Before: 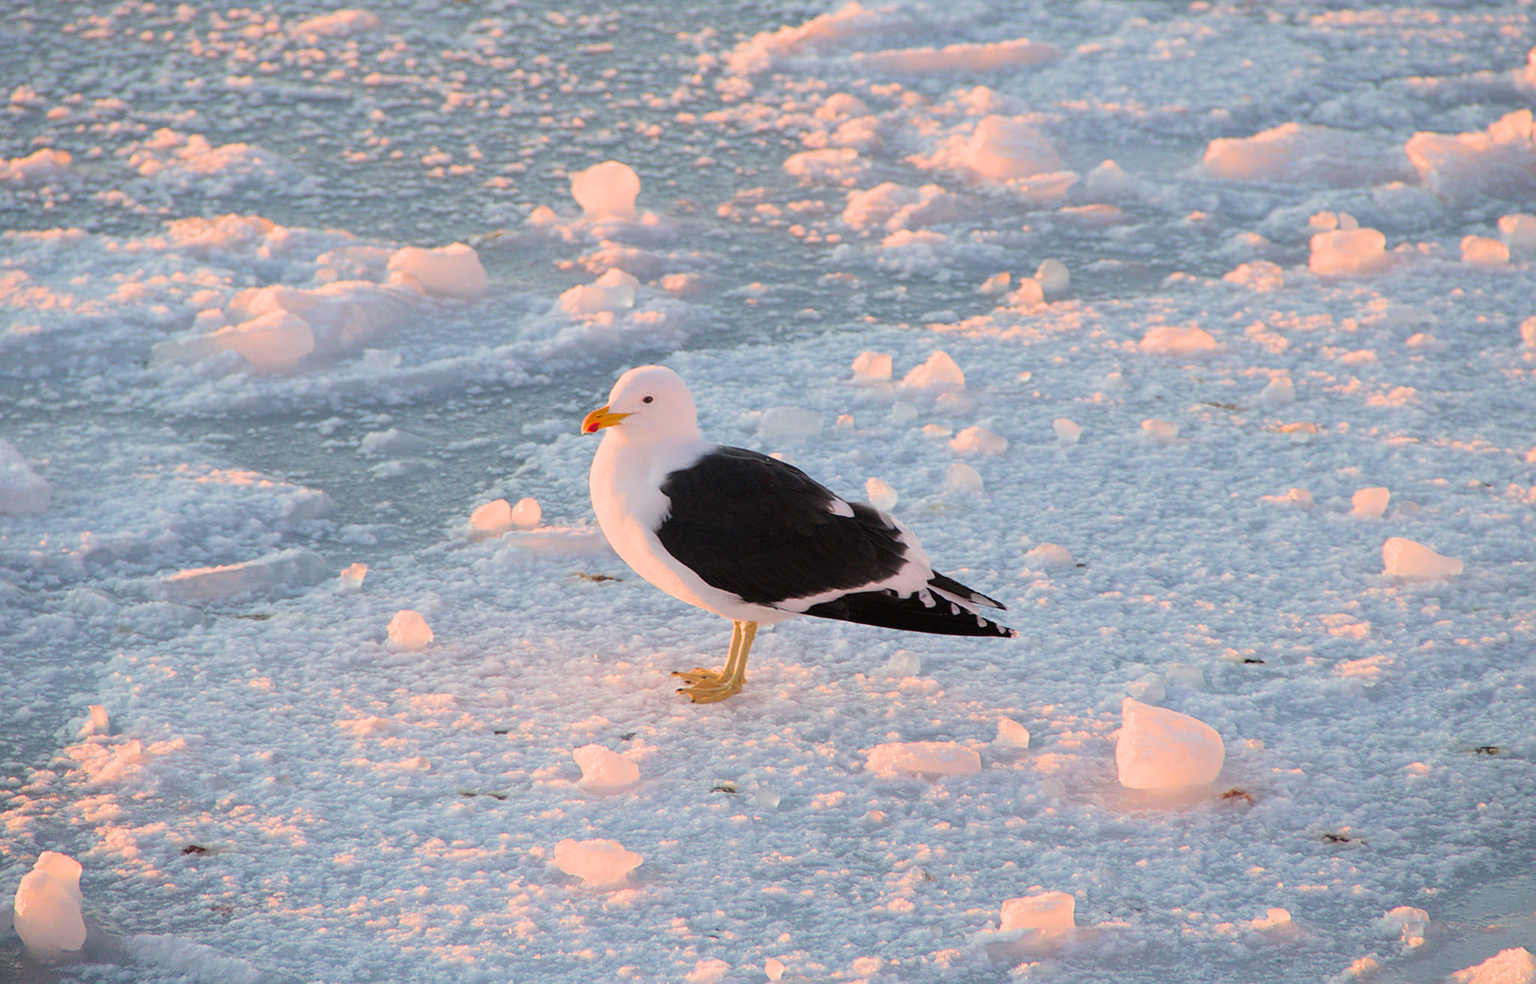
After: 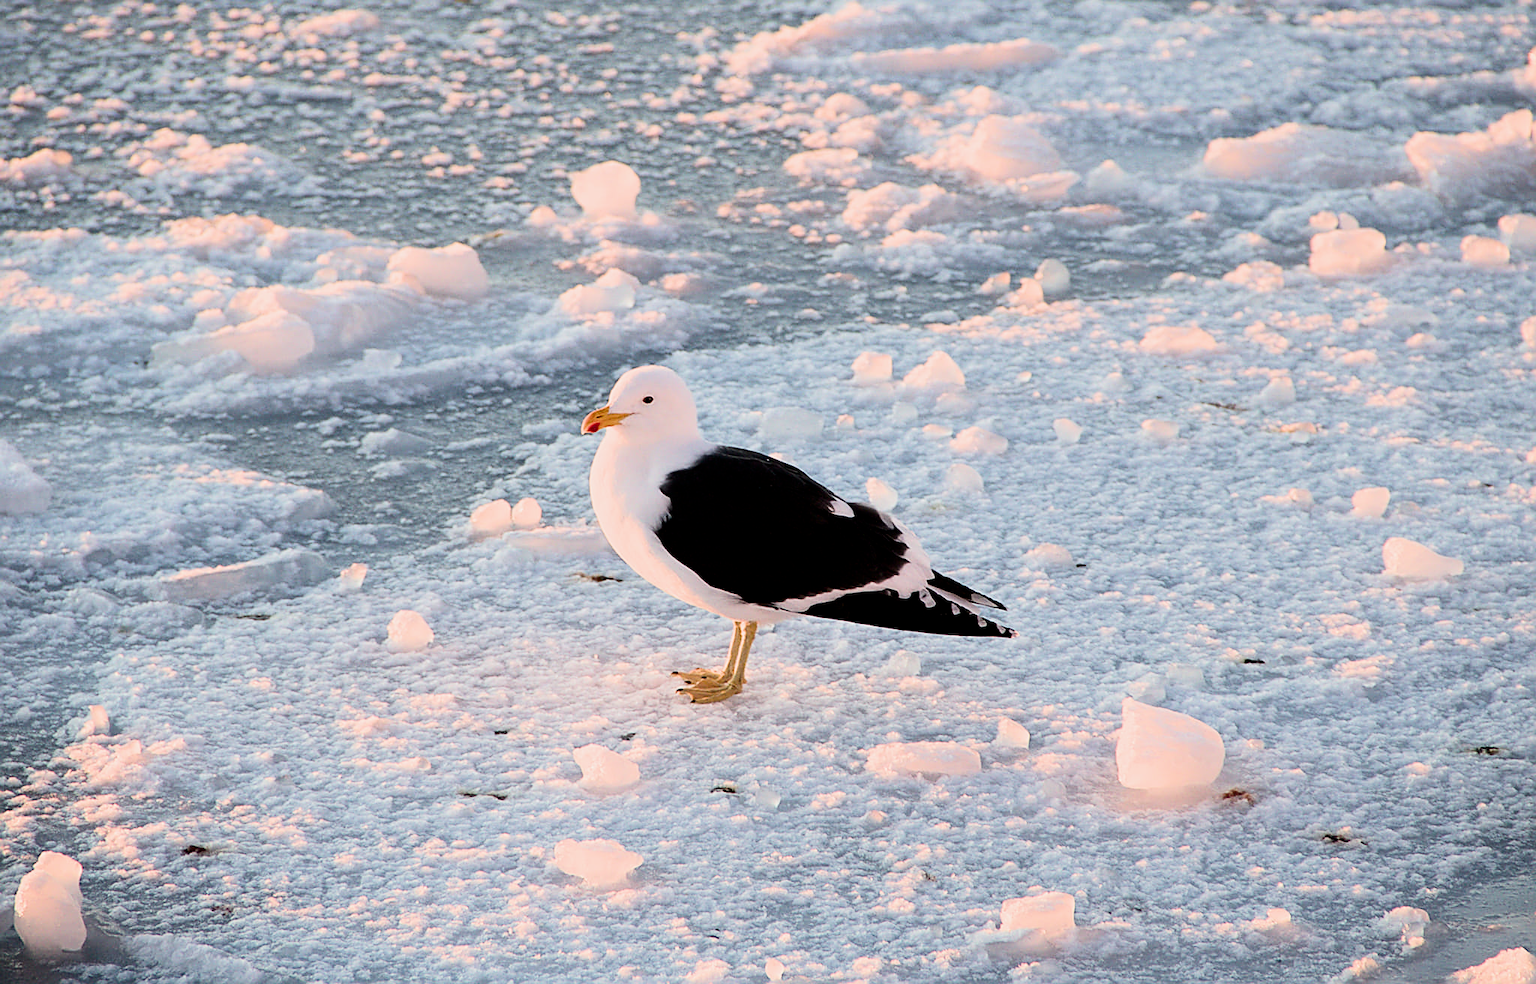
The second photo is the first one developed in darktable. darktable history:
filmic rgb: middle gray luminance 21.73%, black relative exposure -14 EV, white relative exposure 2.96 EV, threshold 6 EV, target black luminance 0%, hardness 8.81, latitude 59.69%, contrast 1.208, highlights saturation mix 5%, shadows ↔ highlights balance 41.6%, add noise in highlights 0, color science v3 (2019), use custom middle-gray values true, iterations of high-quality reconstruction 0, contrast in highlights soft, enable highlight reconstruction true
exposure: black level correction 0.007, compensate highlight preservation false
contrast brightness saturation: contrast 0.28
sharpen: on, module defaults
